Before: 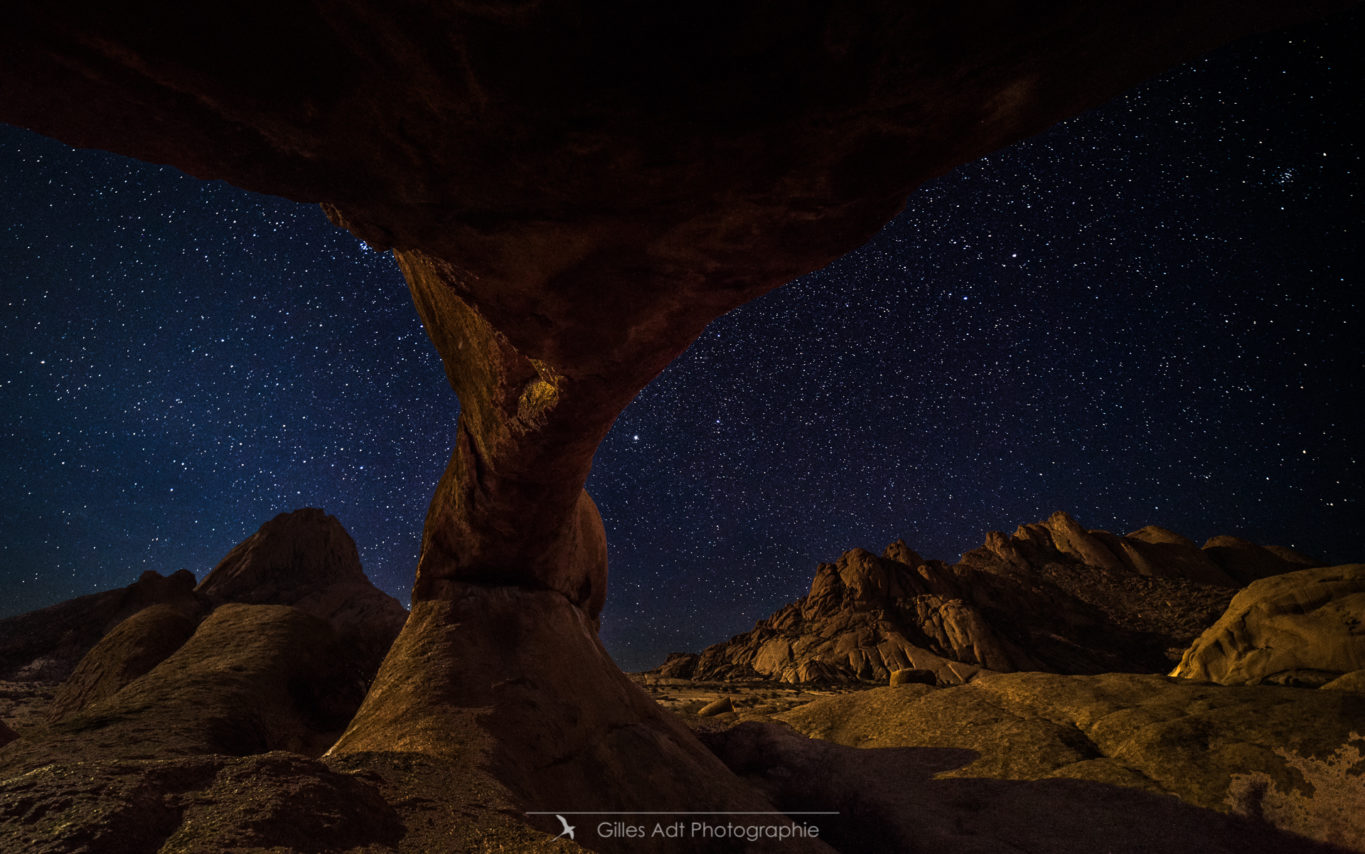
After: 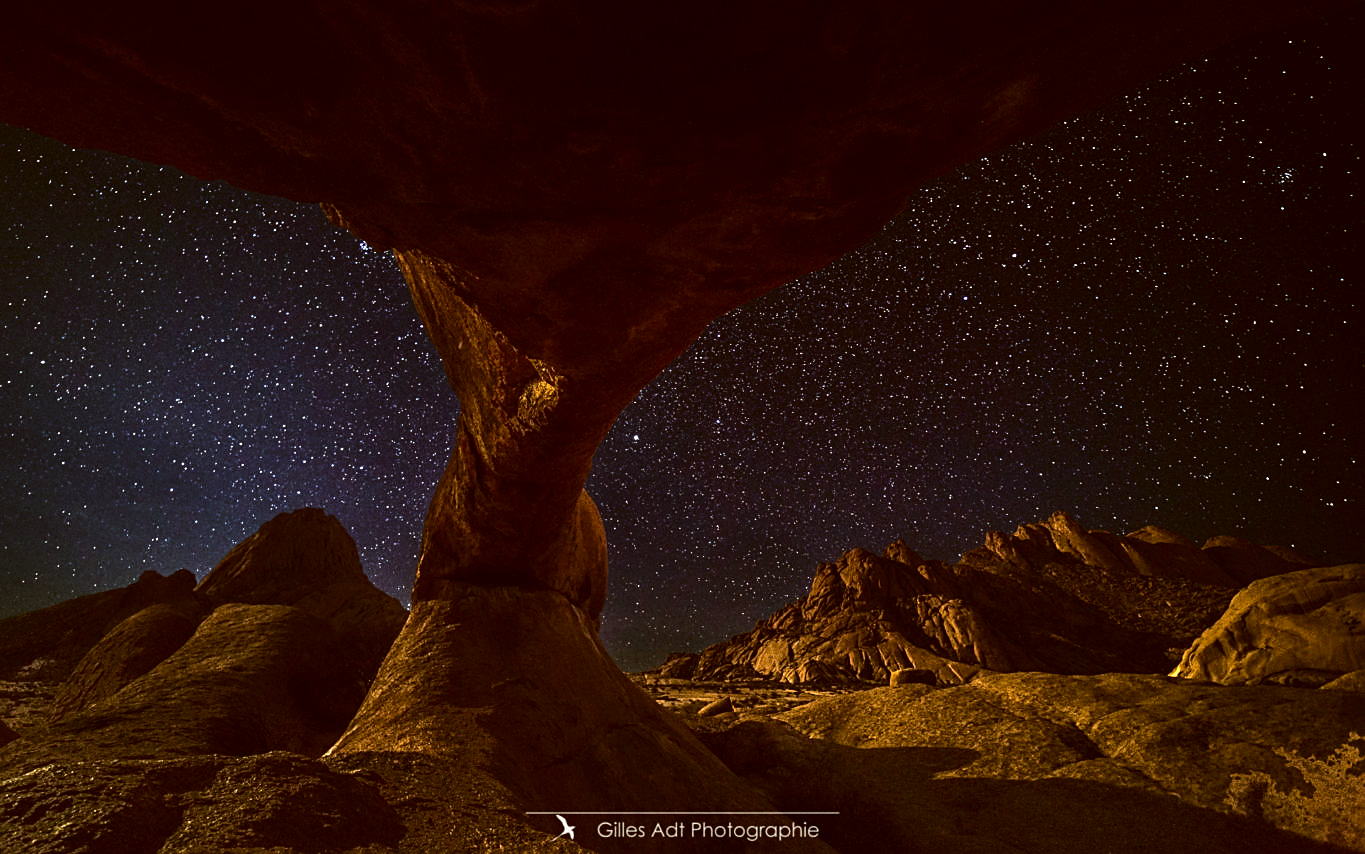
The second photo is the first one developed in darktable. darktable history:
sharpen: on, module defaults
exposure: exposure 1 EV, compensate highlight preservation false
color correction: highlights a* -0.594, highlights b* 0.151, shadows a* 4.31, shadows b* 20.05
tone curve: curves: ch0 [(0, 0) (0.003, 0.002) (0.011, 0.009) (0.025, 0.02) (0.044, 0.034) (0.069, 0.046) (0.1, 0.062) (0.136, 0.083) (0.177, 0.119) (0.224, 0.162) (0.277, 0.216) (0.335, 0.282) (0.399, 0.365) (0.468, 0.457) (0.543, 0.541) (0.623, 0.624) (0.709, 0.713) (0.801, 0.797) (0.898, 0.889) (1, 1)], color space Lab, independent channels, preserve colors none
